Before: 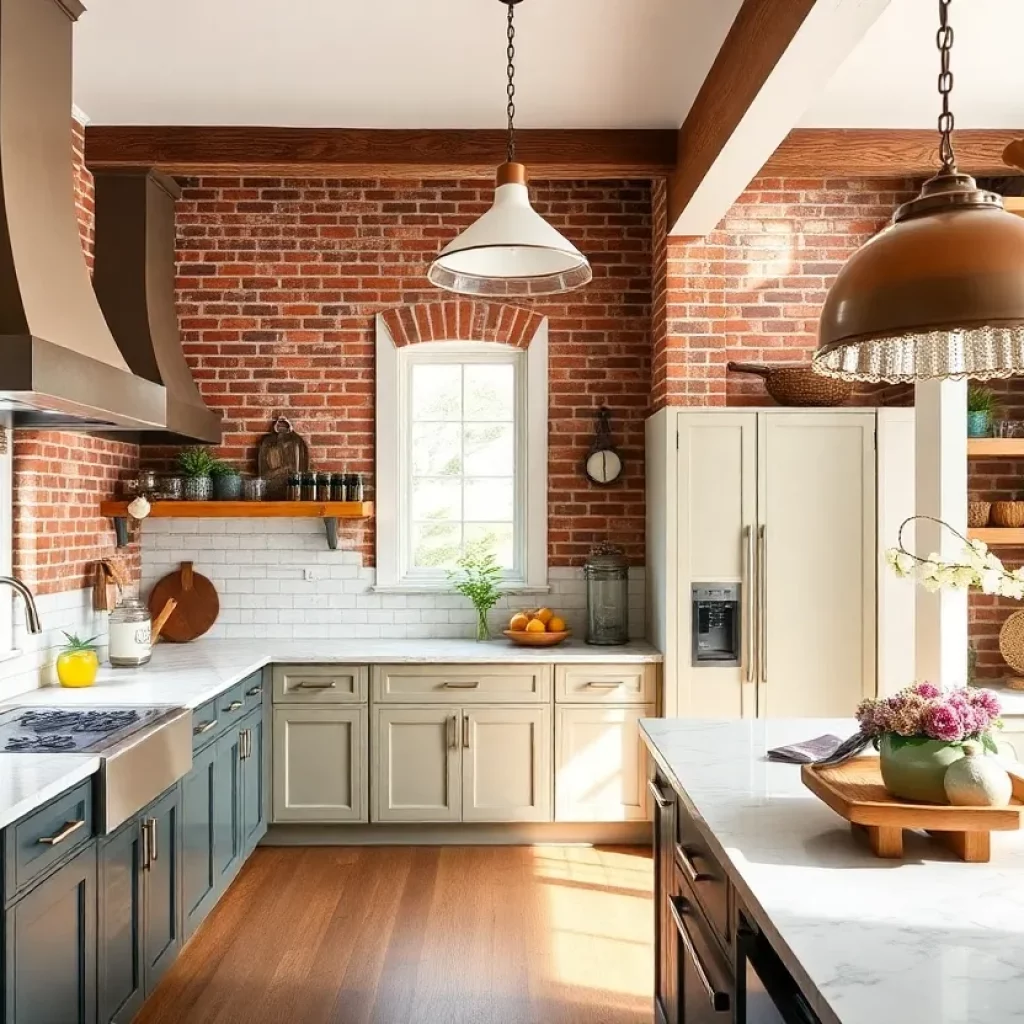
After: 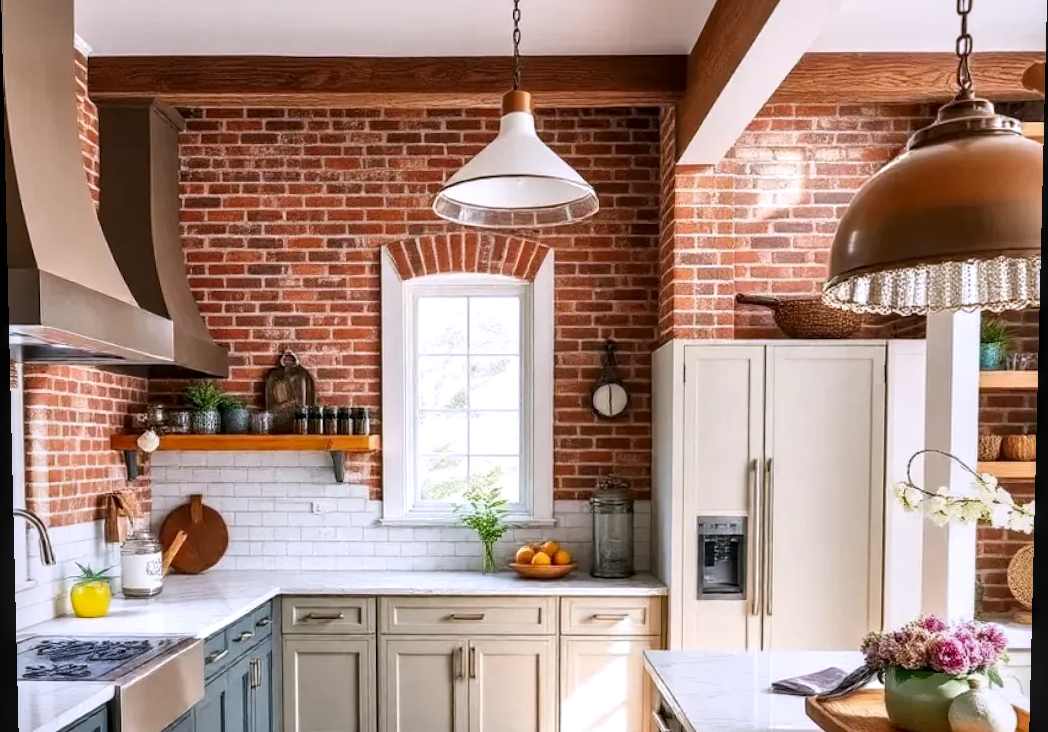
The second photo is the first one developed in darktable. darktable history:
crop and rotate: top 8.293%, bottom 20.996%
white balance: red 1.004, blue 1.096
tone equalizer: on, module defaults
rotate and perspective: lens shift (vertical) 0.048, lens shift (horizontal) -0.024, automatic cropping off
local contrast: detail 130%
